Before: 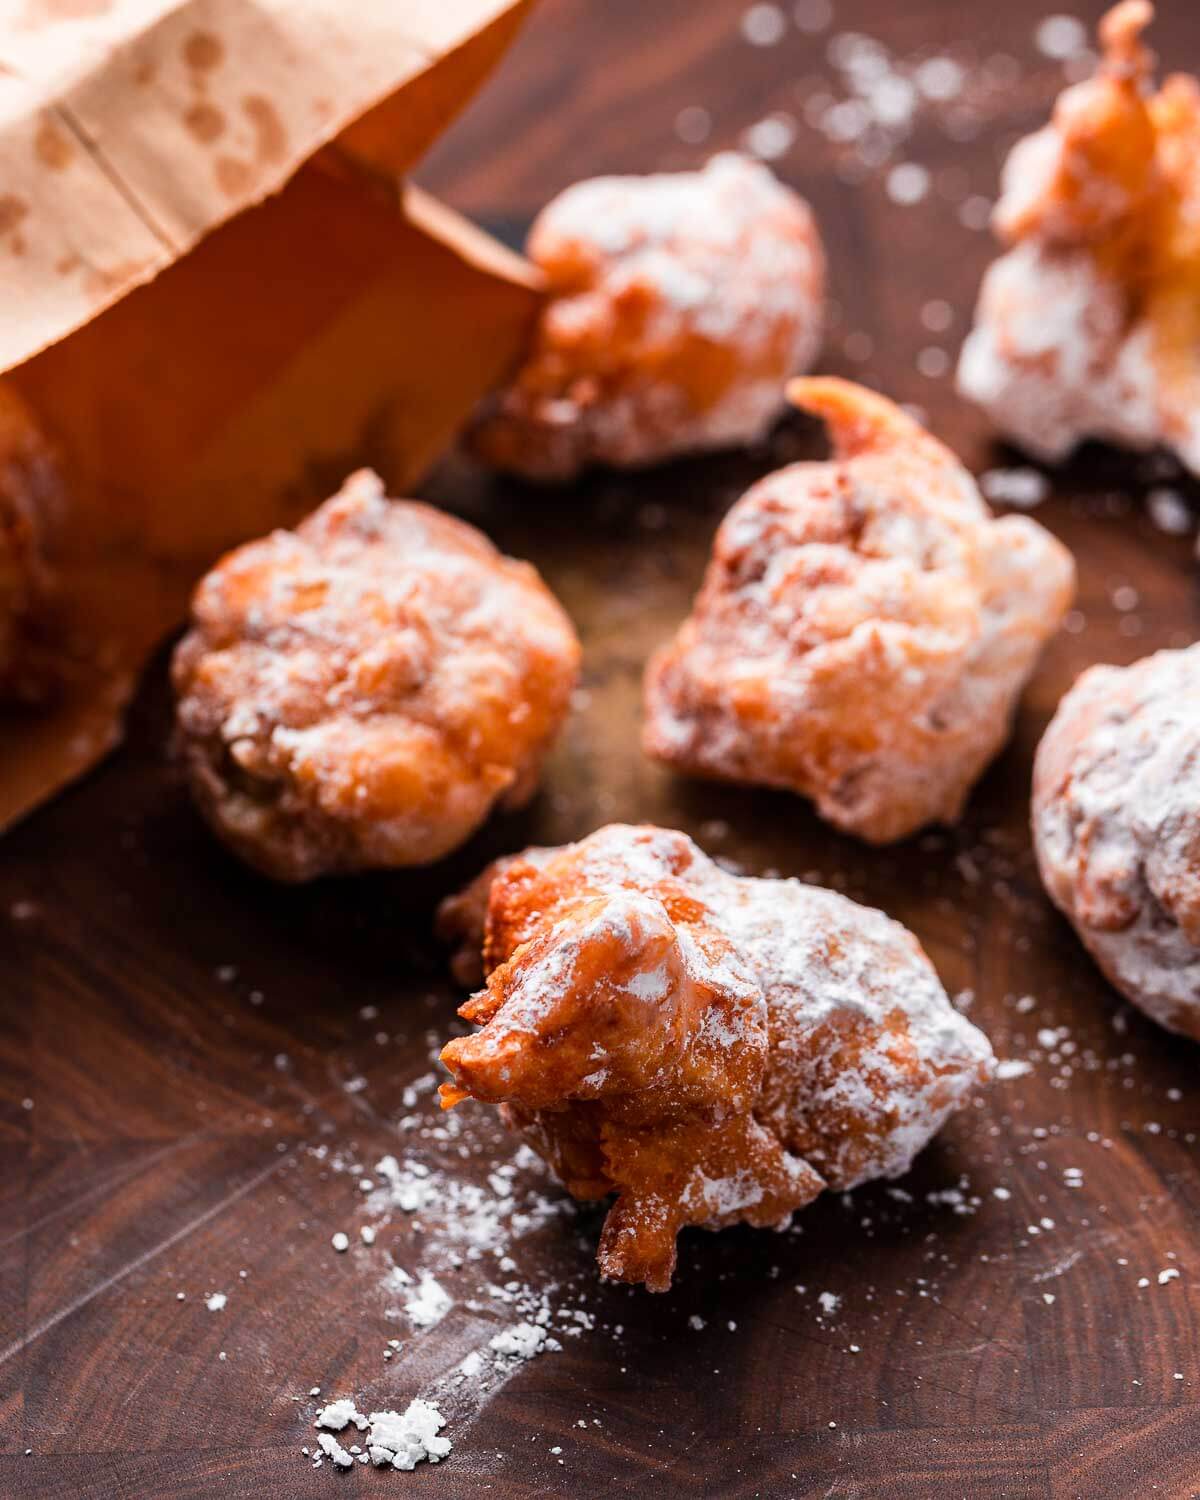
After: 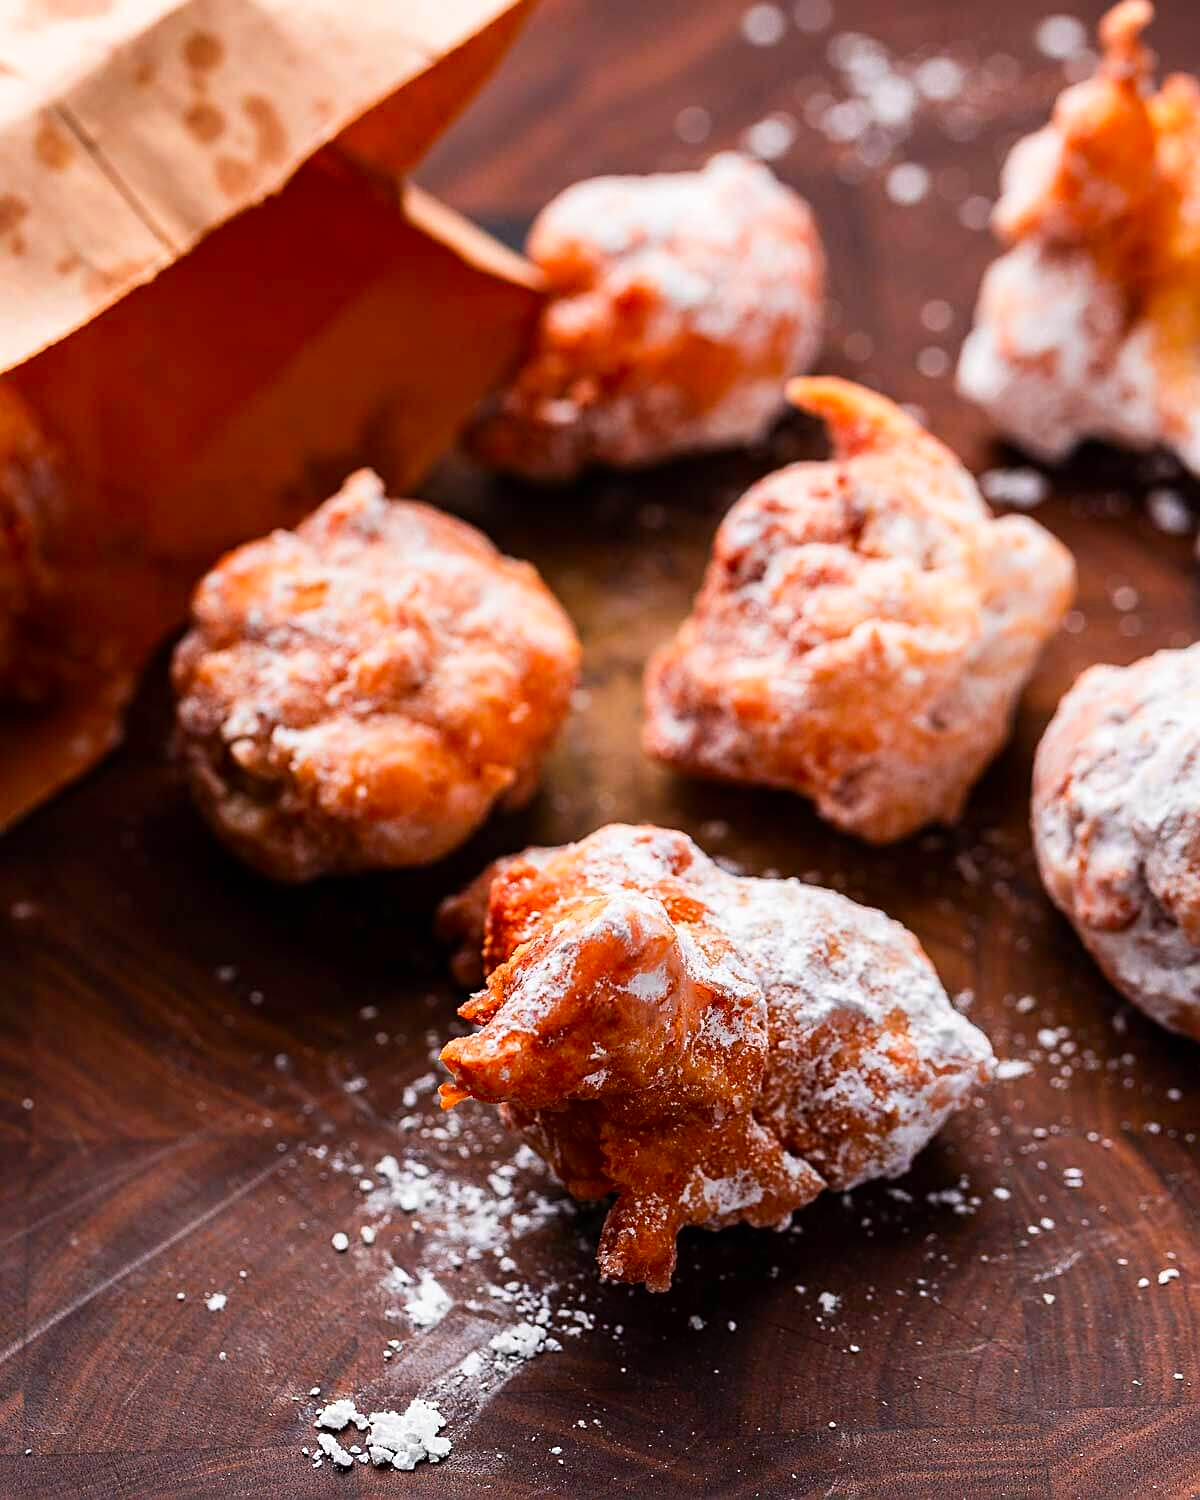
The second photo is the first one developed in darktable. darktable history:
sharpen: on, module defaults
contrast brightness saturation: contrast 0.08, saturation 0.2
